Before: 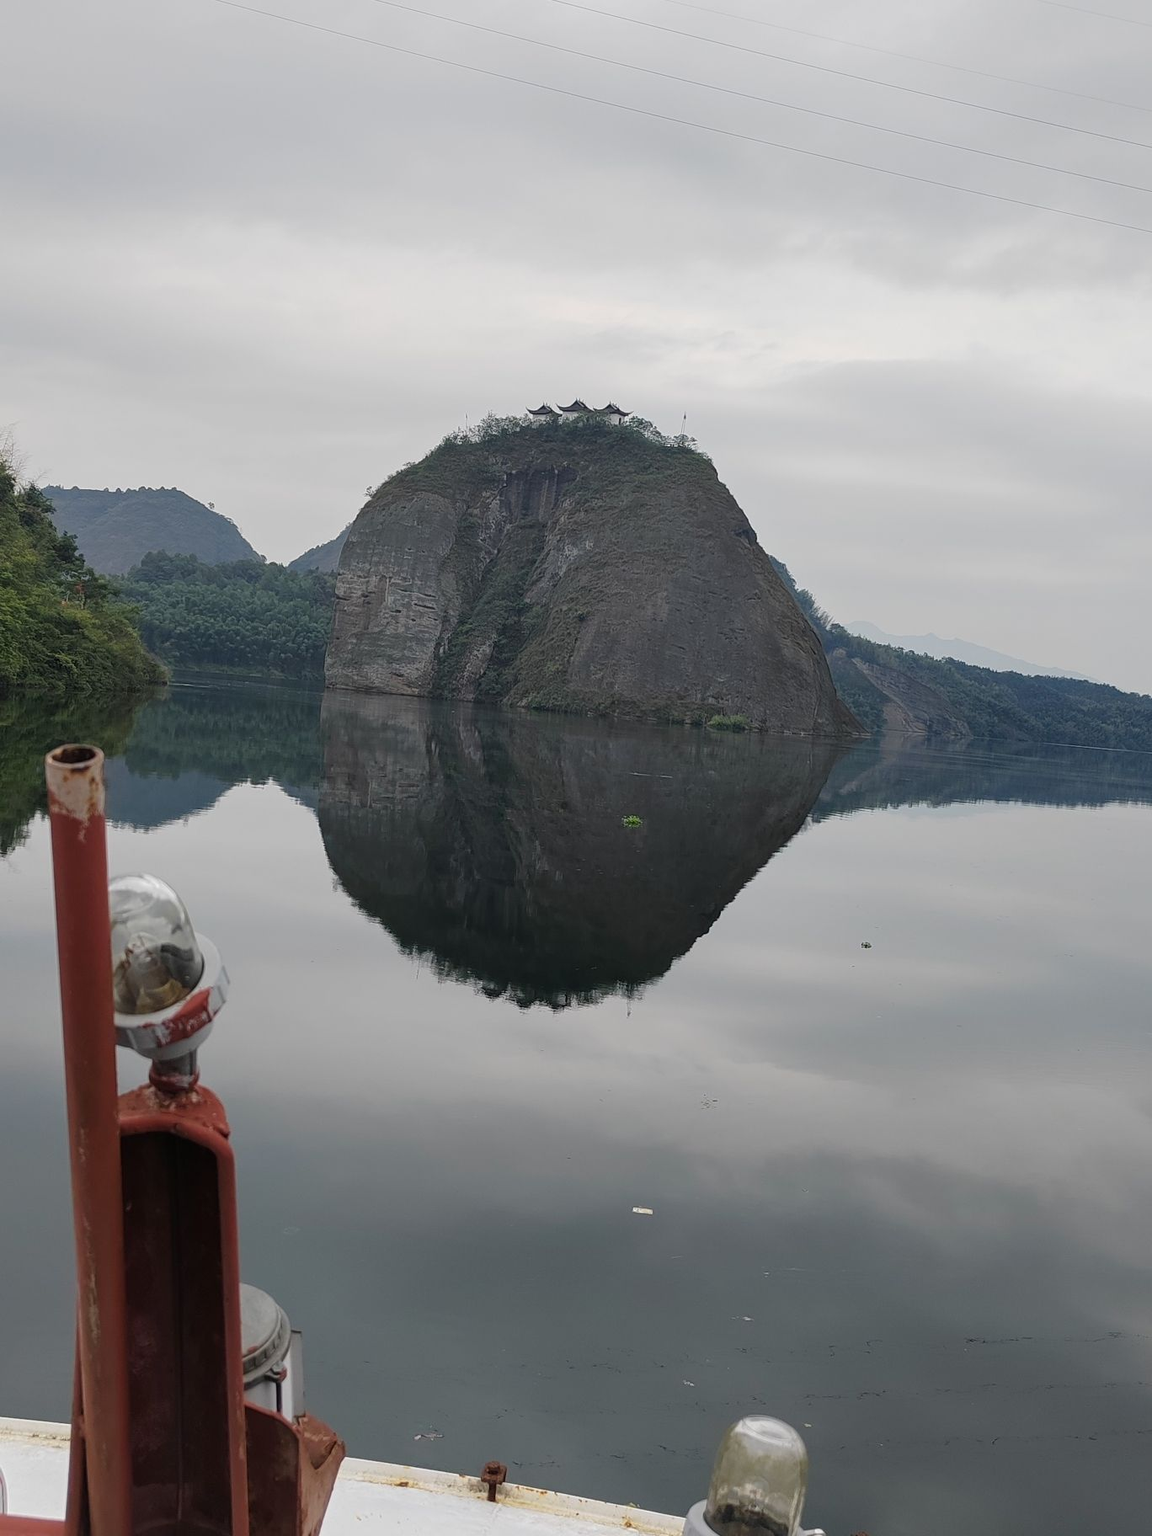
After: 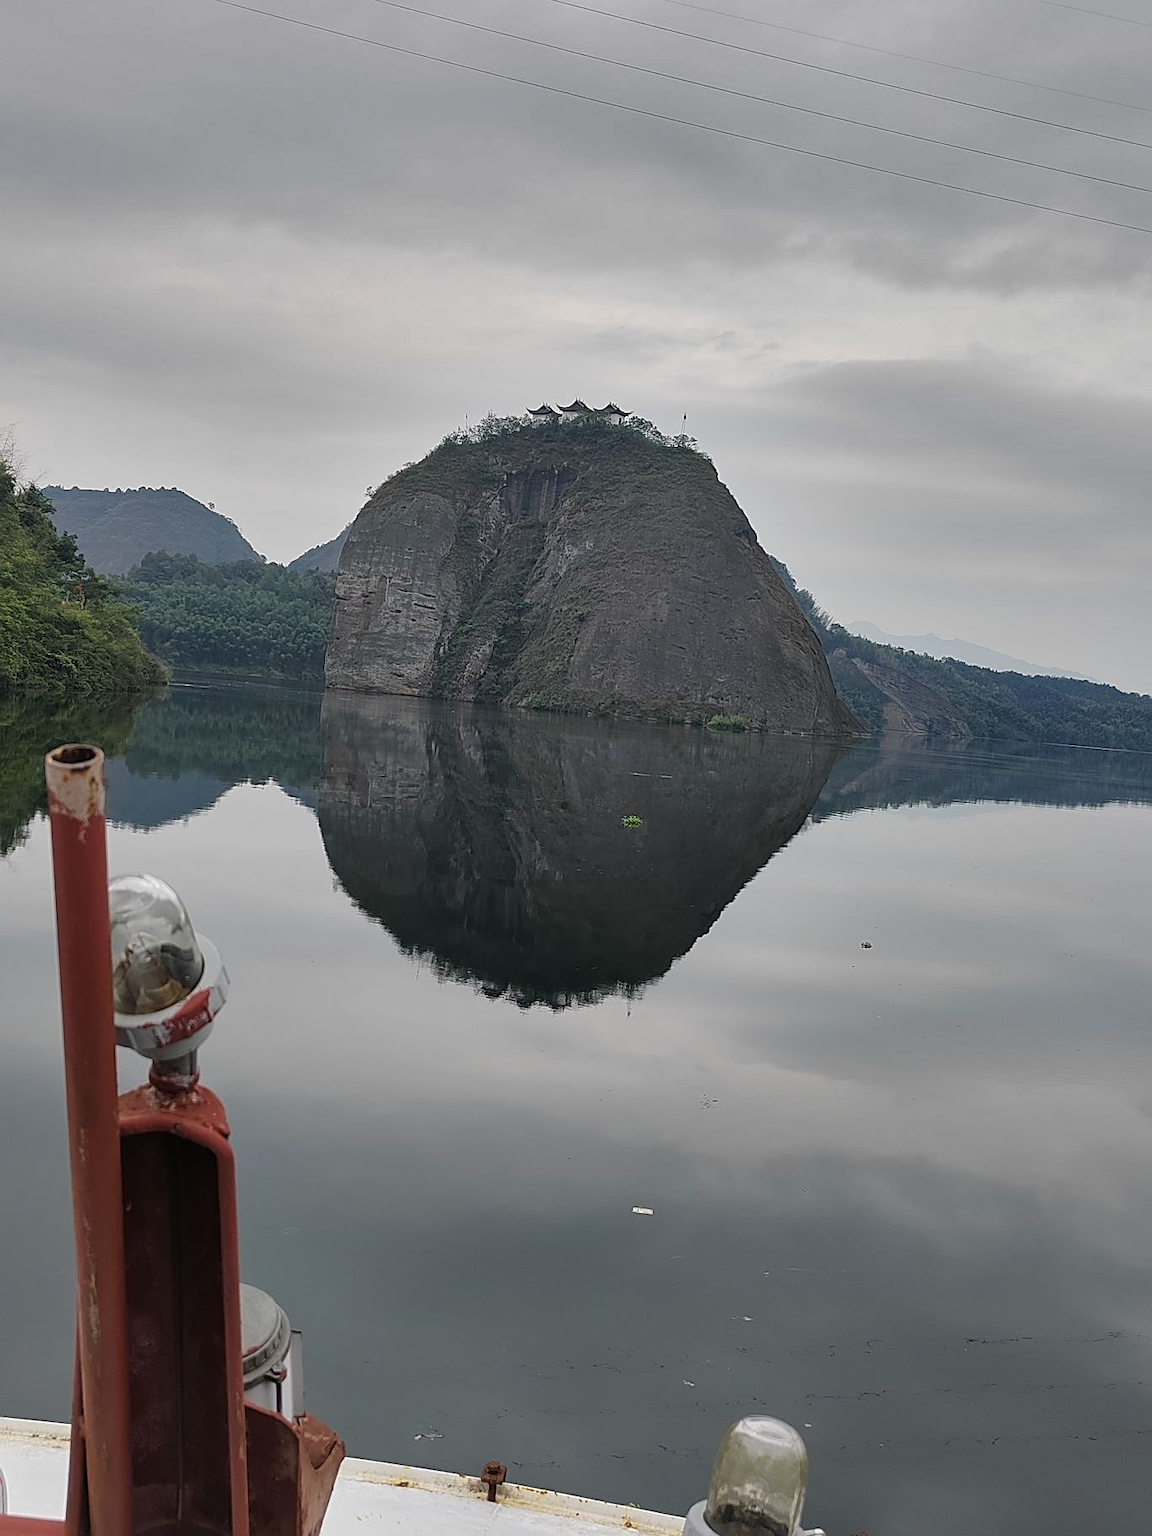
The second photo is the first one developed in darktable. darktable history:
tone equalizer: smoothing diameter 24.8%, edges refinement/feathering 14.46, preserve details guided filter
sharpen: on, module defaults
shadows and highlights: shadows 30.61, highlights -62.53, soften with gaussian
